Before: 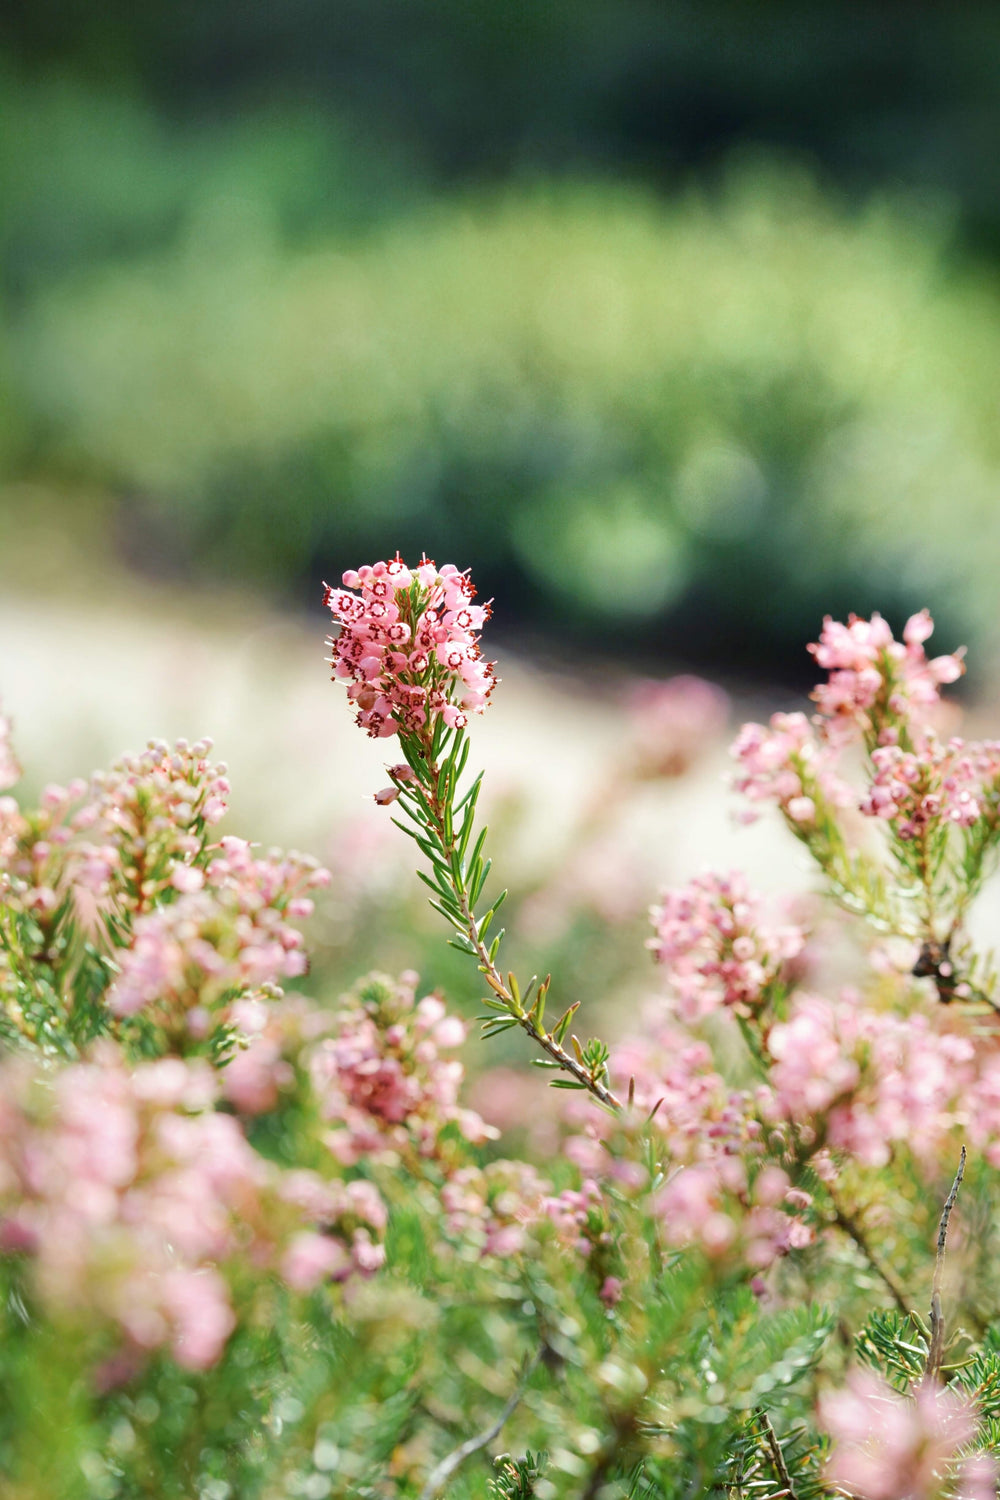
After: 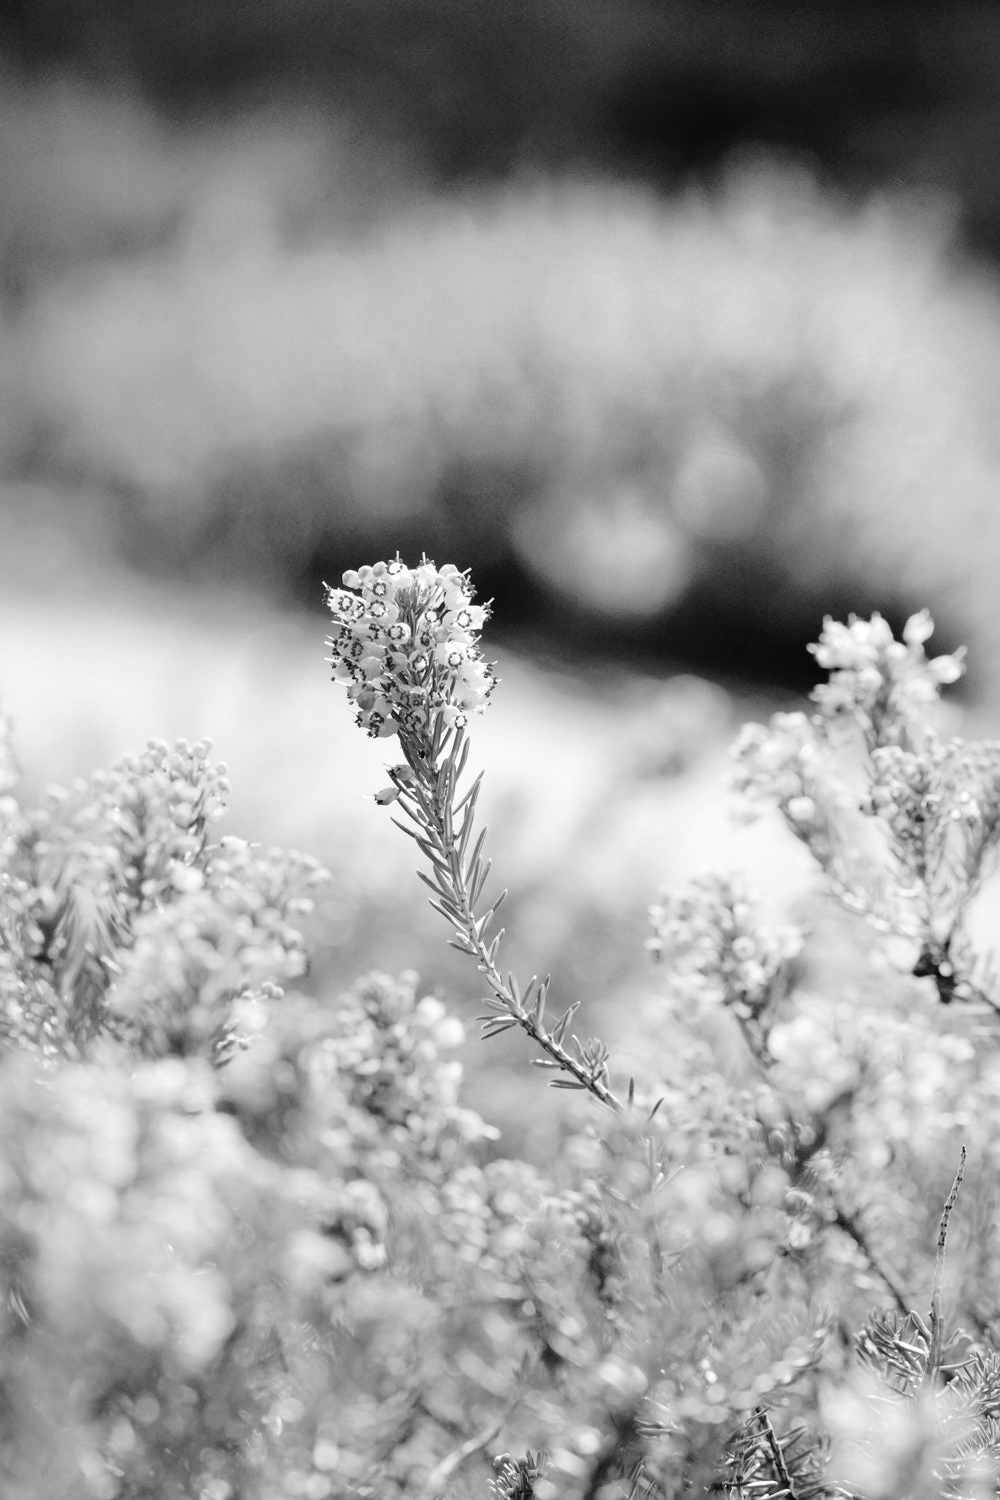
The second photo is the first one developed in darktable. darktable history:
tone curve: curves: ch0 [(0, 0) (0.003, 0.001) (0.011, 0.004) (0.025, 0.013) (0.044, 0.022) (0.069, 0.035) (0.1, 0.053) (0.136, 0.088) (0.177, 0.149) (0.224, 0.213) (0.277, 0.293) (0.335, 0.381) (0.399, 0.463) (0.468, 0.546) (0.543, 0.616) (0.623, 0.693) (0.709, 0.766) (0.801, 0.843) (0.898, 0.921) (1, 1)], preserve colors none
contrast brightness saturation: saturation -1
